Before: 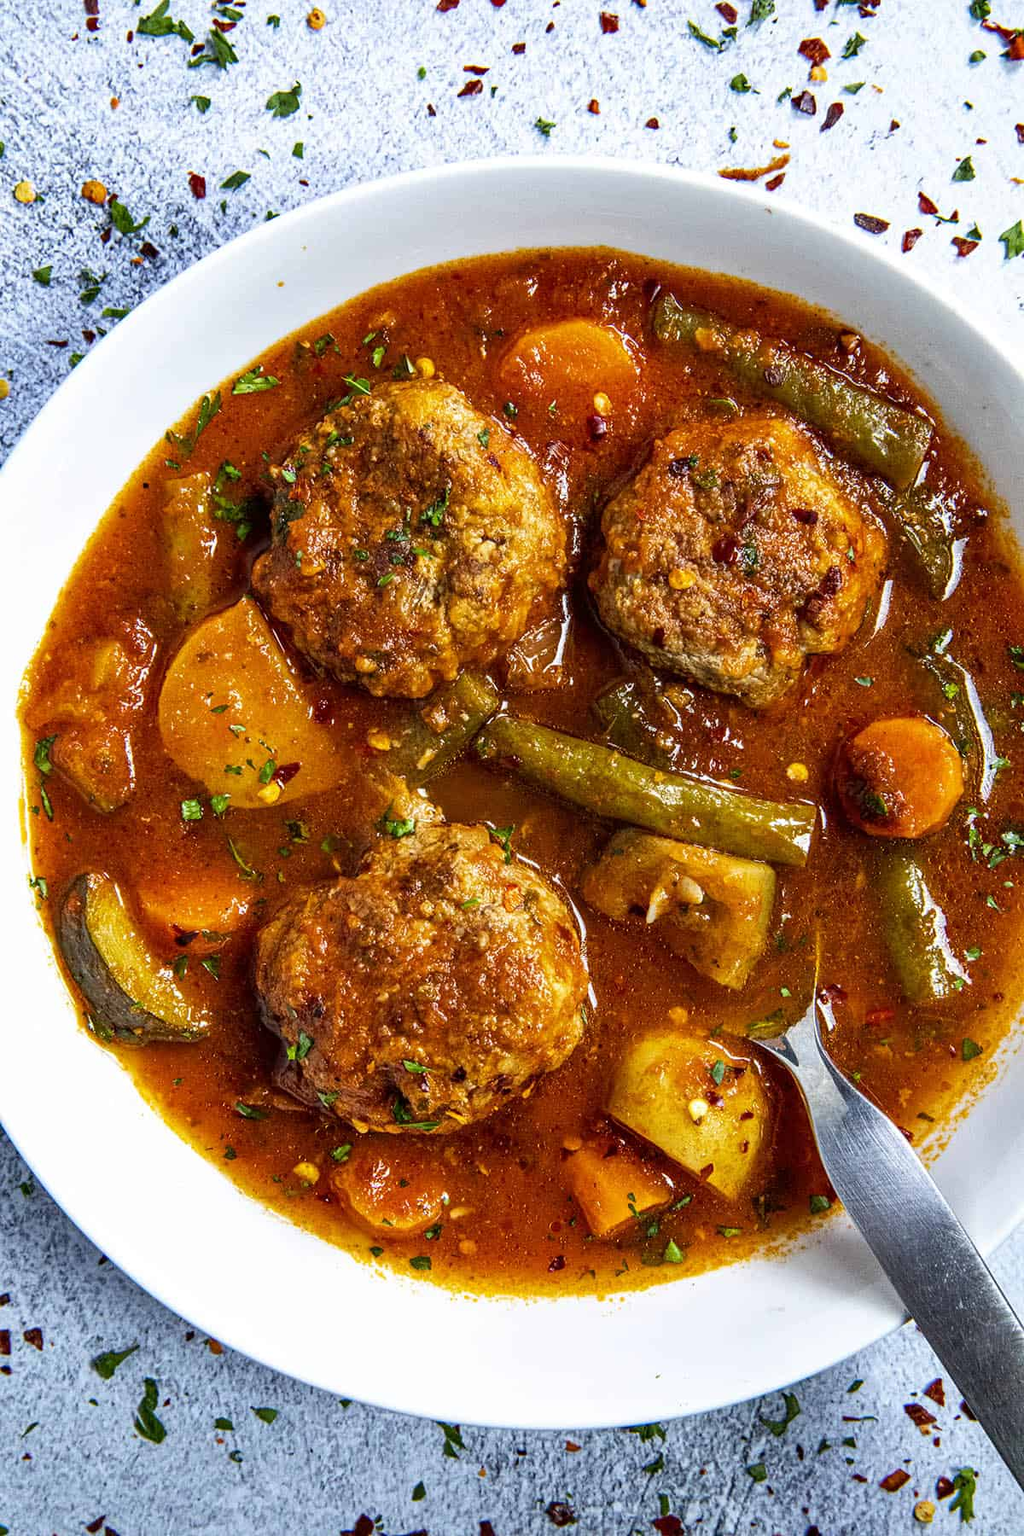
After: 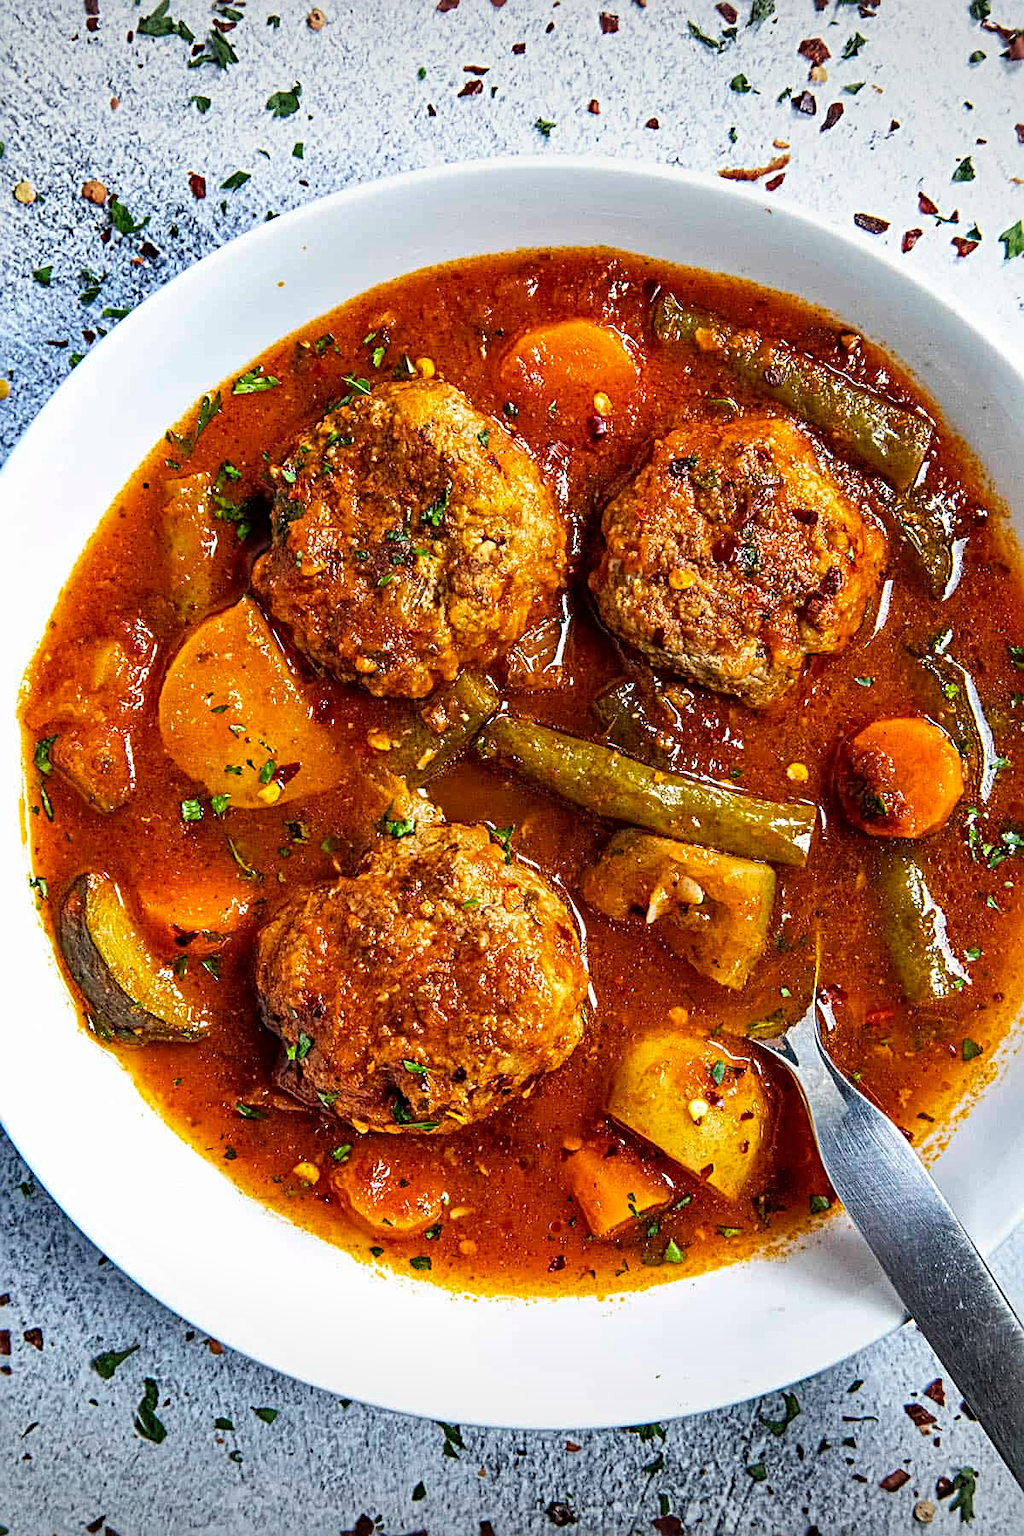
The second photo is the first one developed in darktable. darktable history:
vignetting: fall-off start 100%, brightness -0.282, width/height ratio 1.31
sharpen: radius 4
